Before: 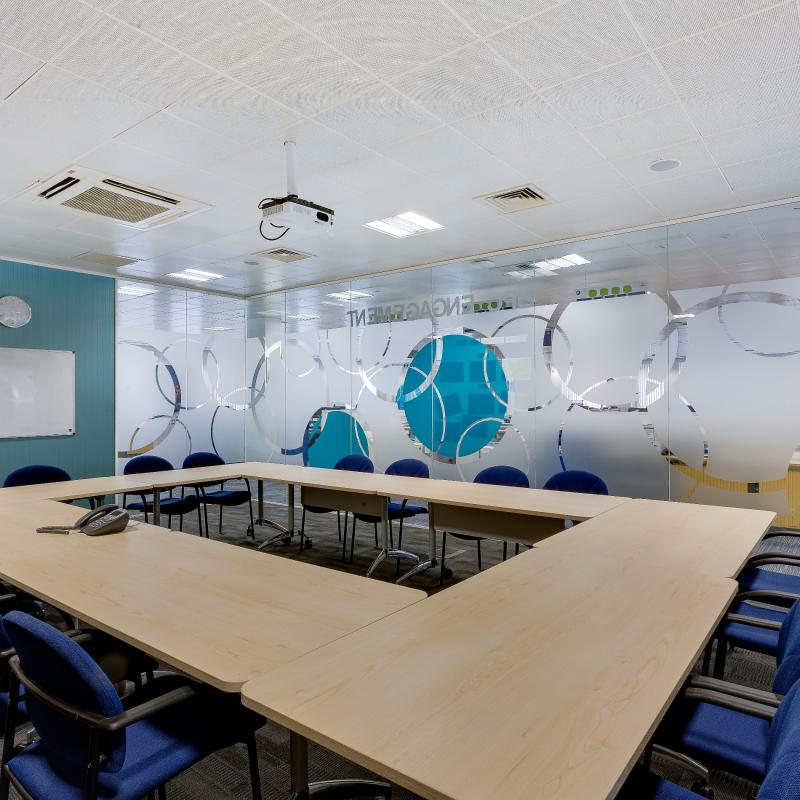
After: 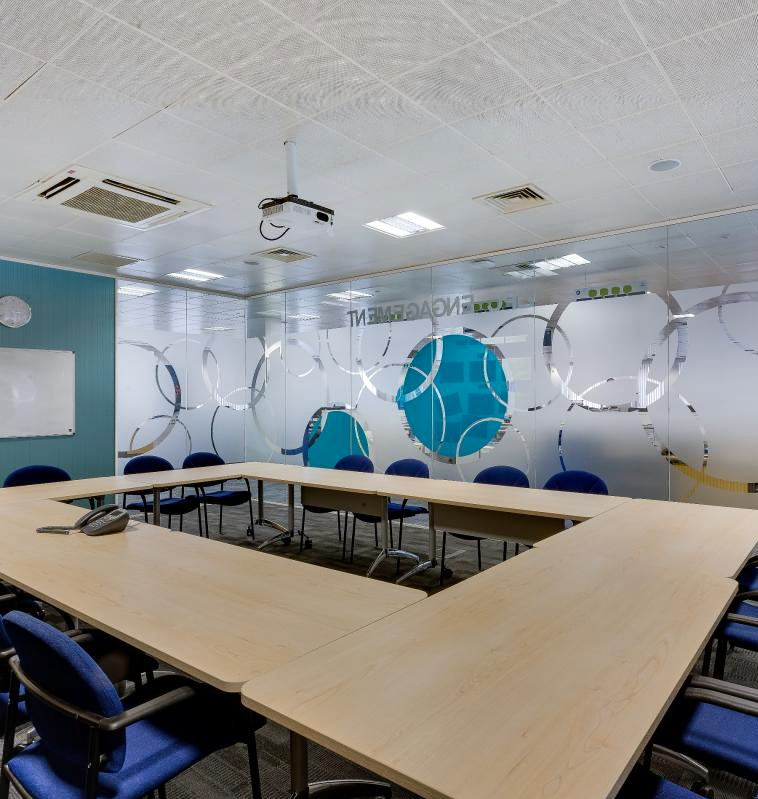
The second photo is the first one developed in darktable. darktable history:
shadows and highlights: soften with gaussian
crop and rotate: right 5.167%
